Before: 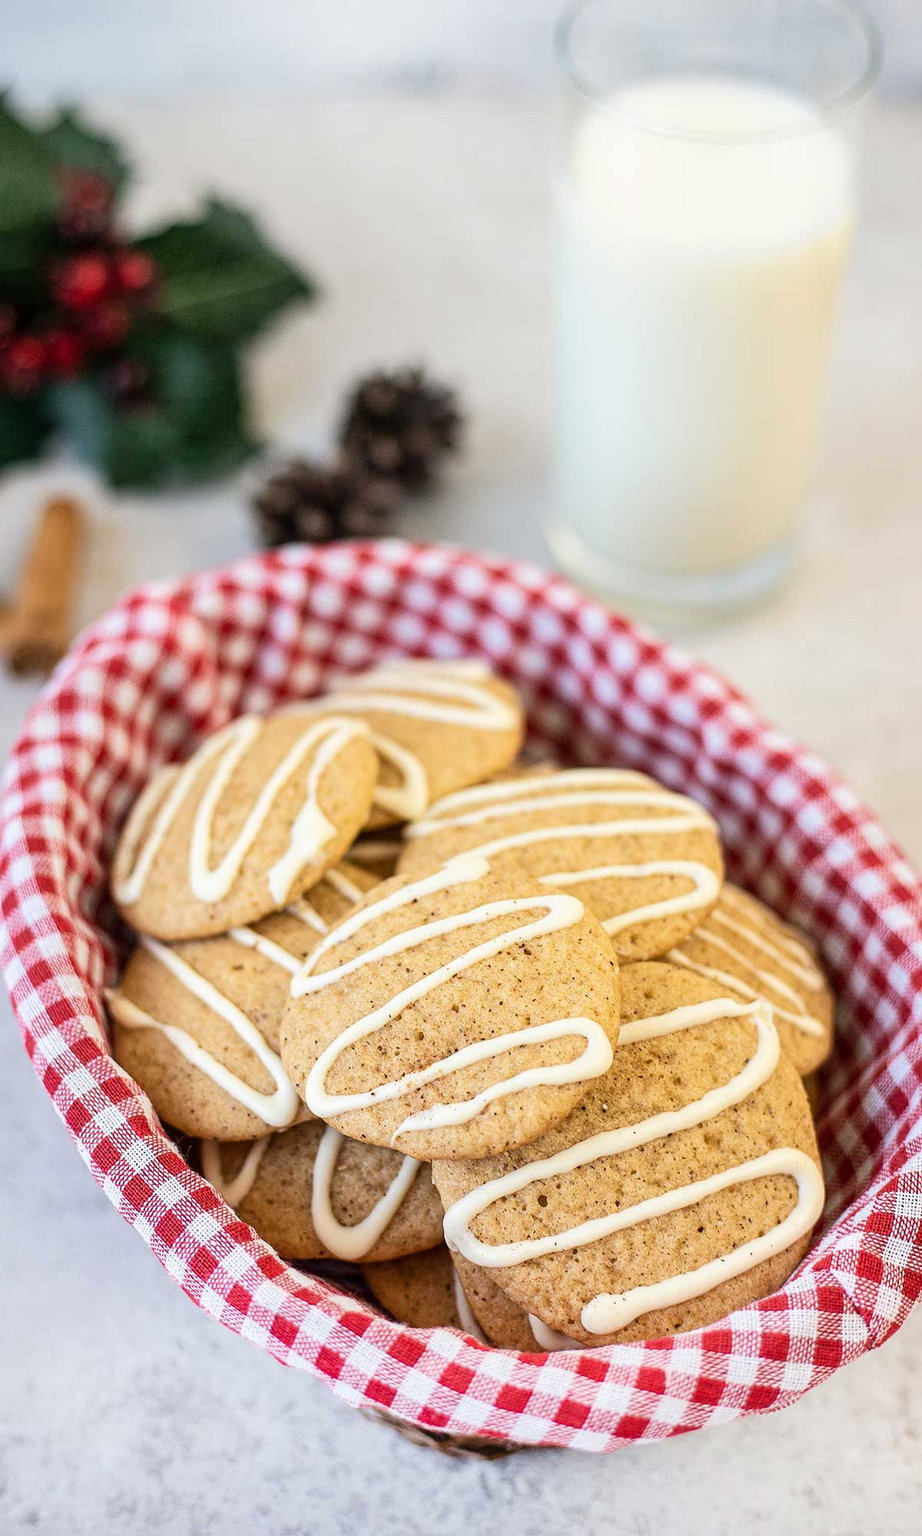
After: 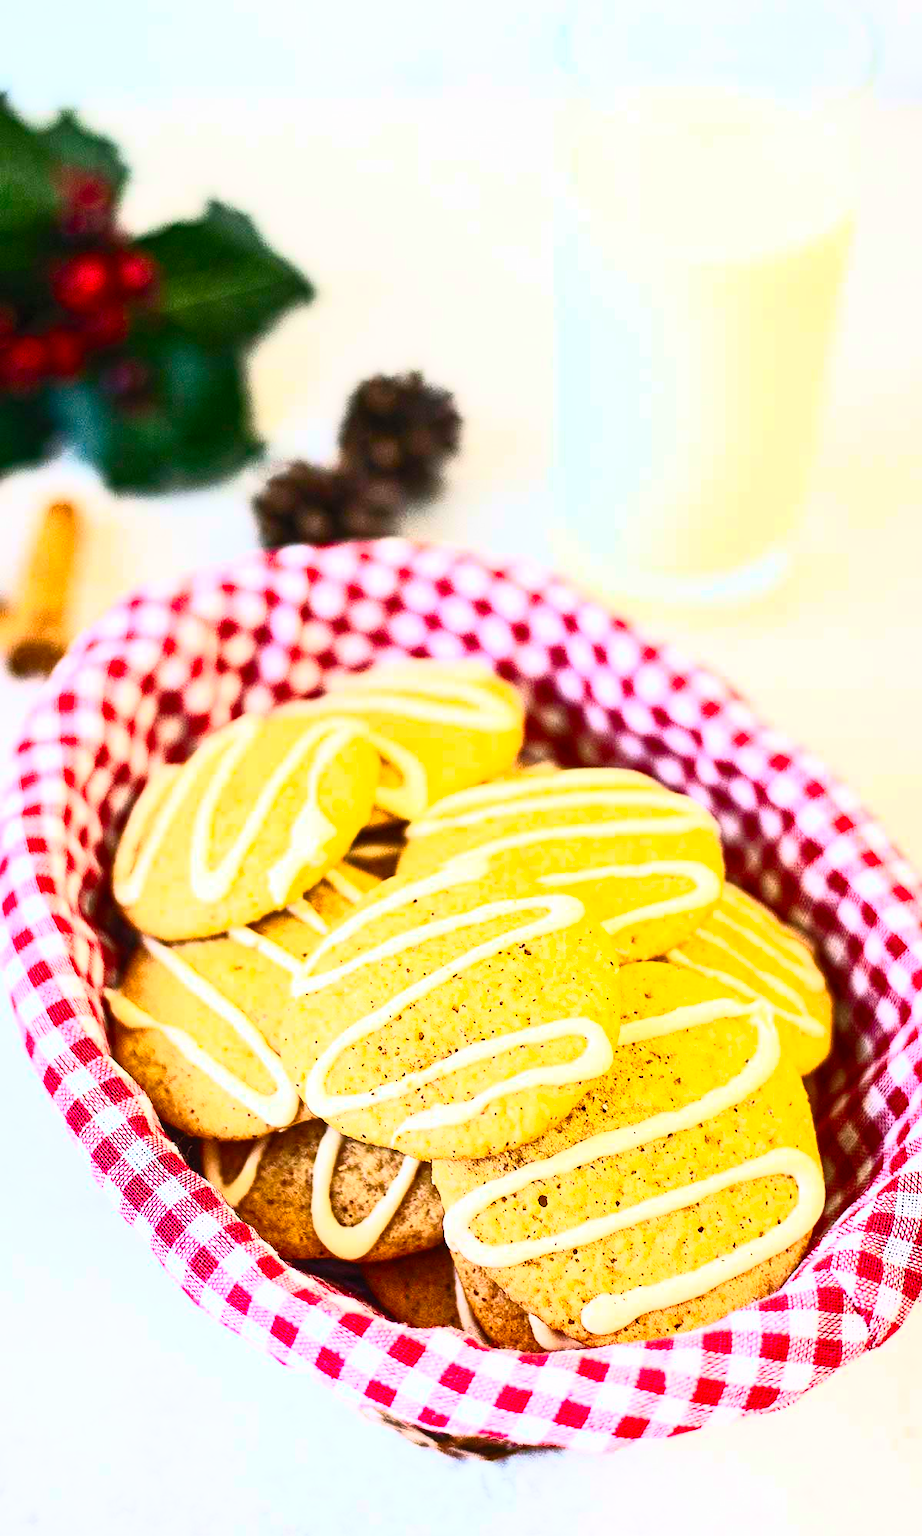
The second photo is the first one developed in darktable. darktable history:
contrast brightness saturation: contrast 0.83, brightness 0.59, saturation 0.59
color balance rgb: global vibrance 42.74%
